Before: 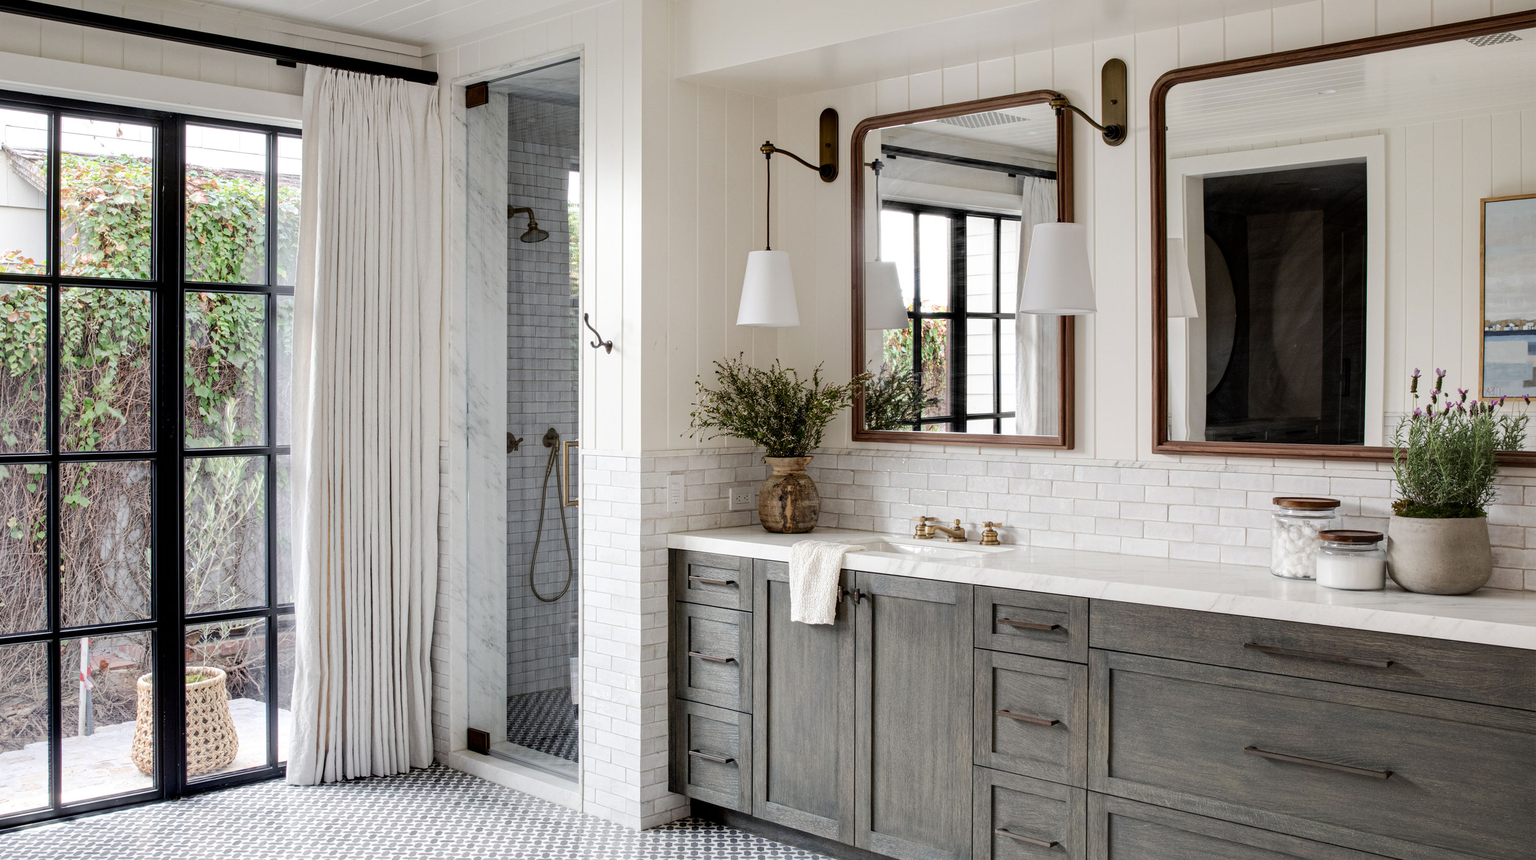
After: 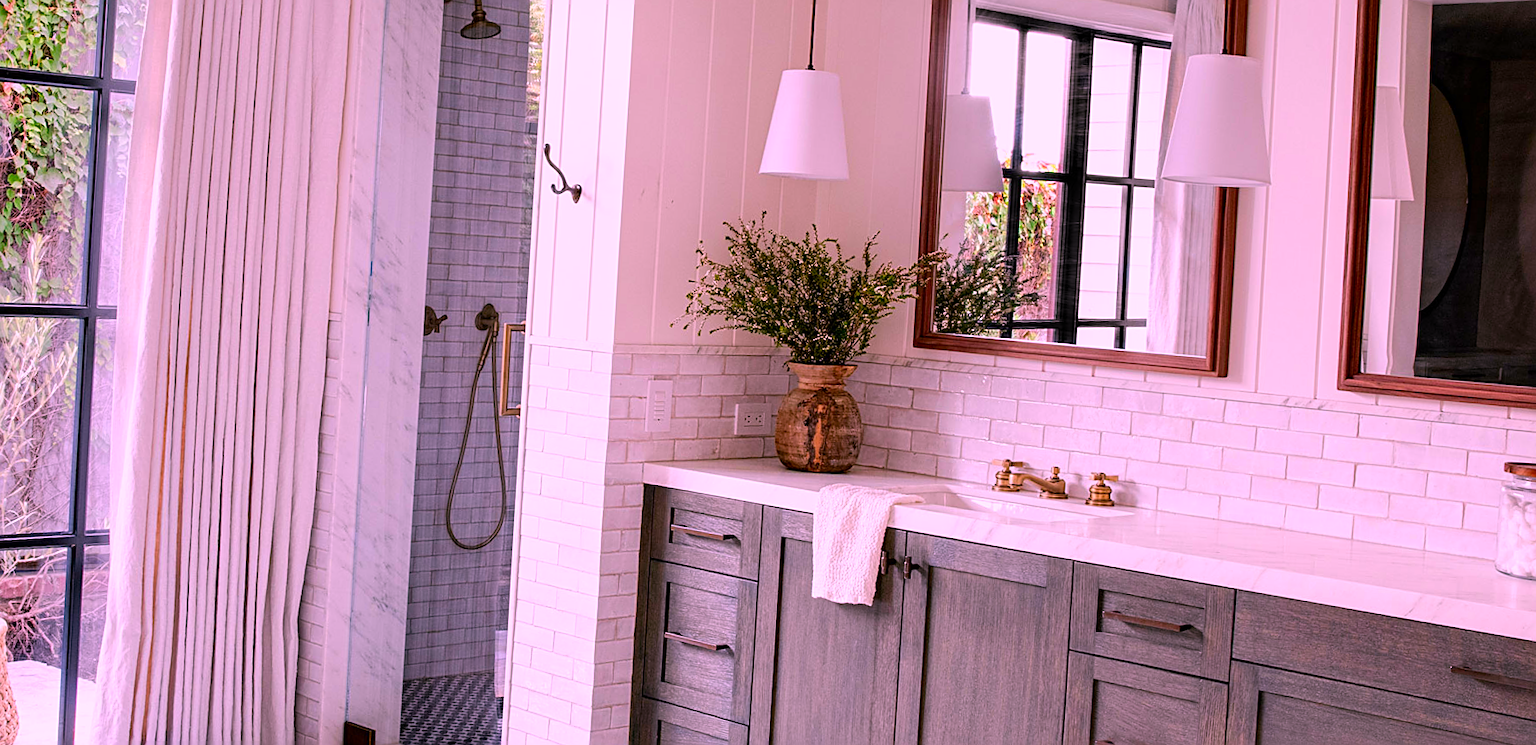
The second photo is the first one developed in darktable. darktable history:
sharpen: on, module defaults
crop and rotate: angle -3.37°, left 9.79%, top 20.73%, right 12.42%, bottom 11.82%
contrast brightness saturation: saturation 0.1
color correction: highlights a* 19.5, highlights b* -11.53, saturation 1.69
